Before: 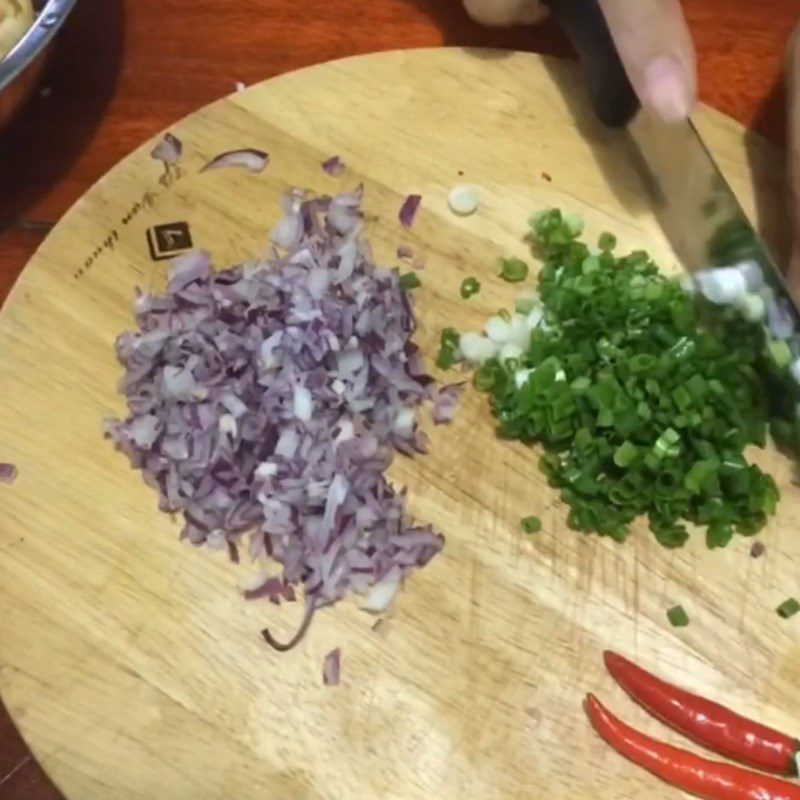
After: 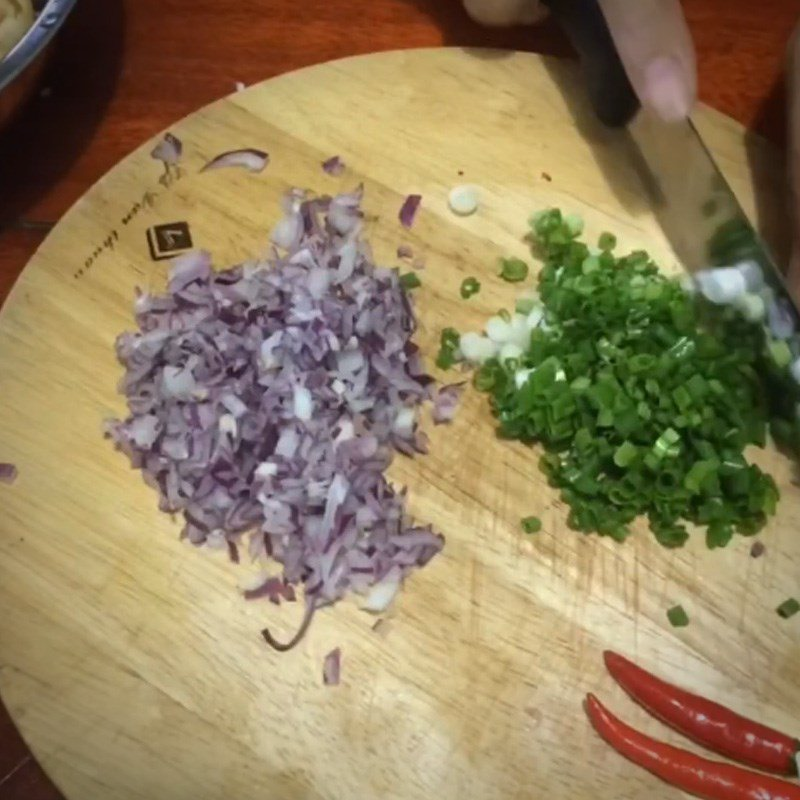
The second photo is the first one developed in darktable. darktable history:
vignetting: fall-off start 67.13%, brightness -0.567, saturation -0.002, width/height ratio 1.013
